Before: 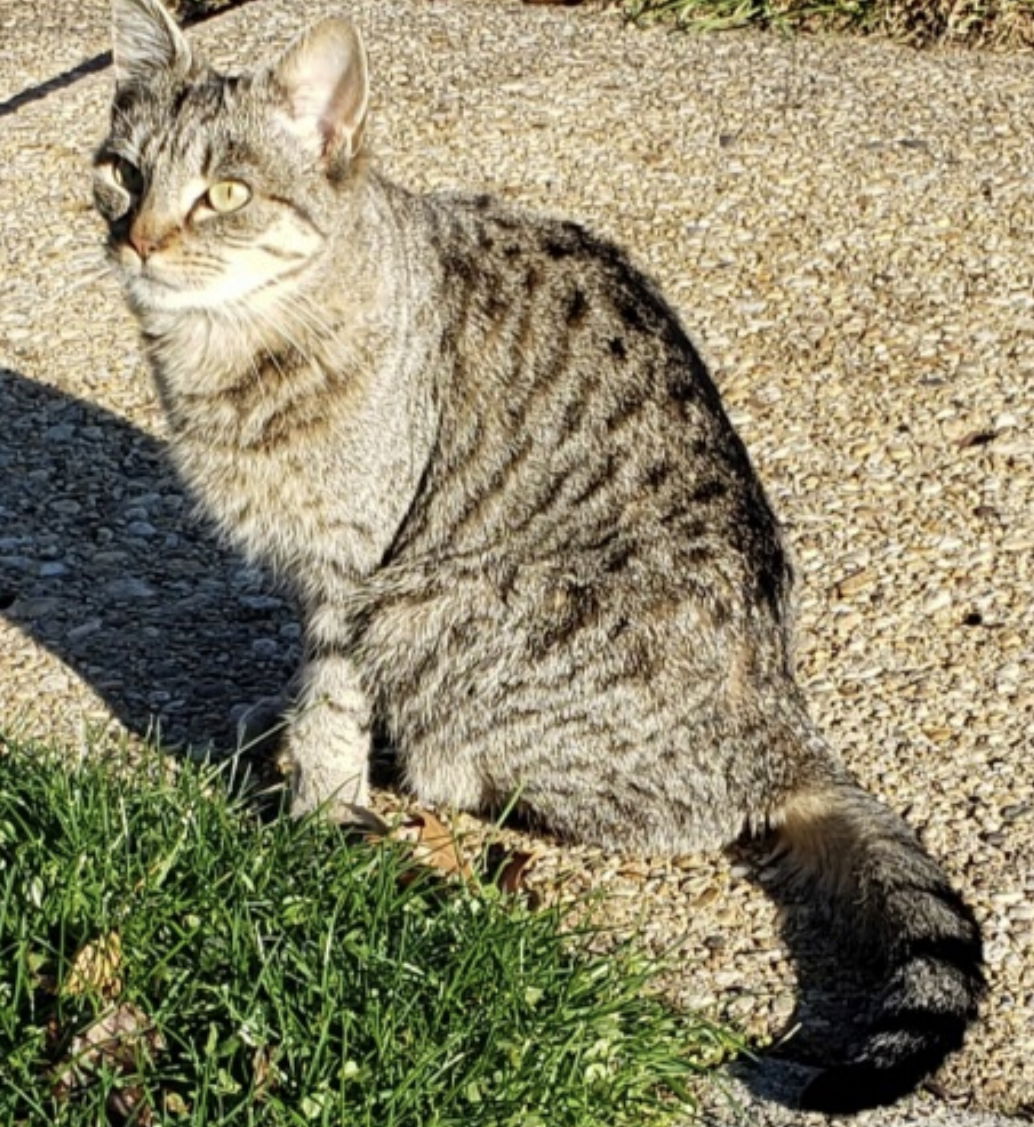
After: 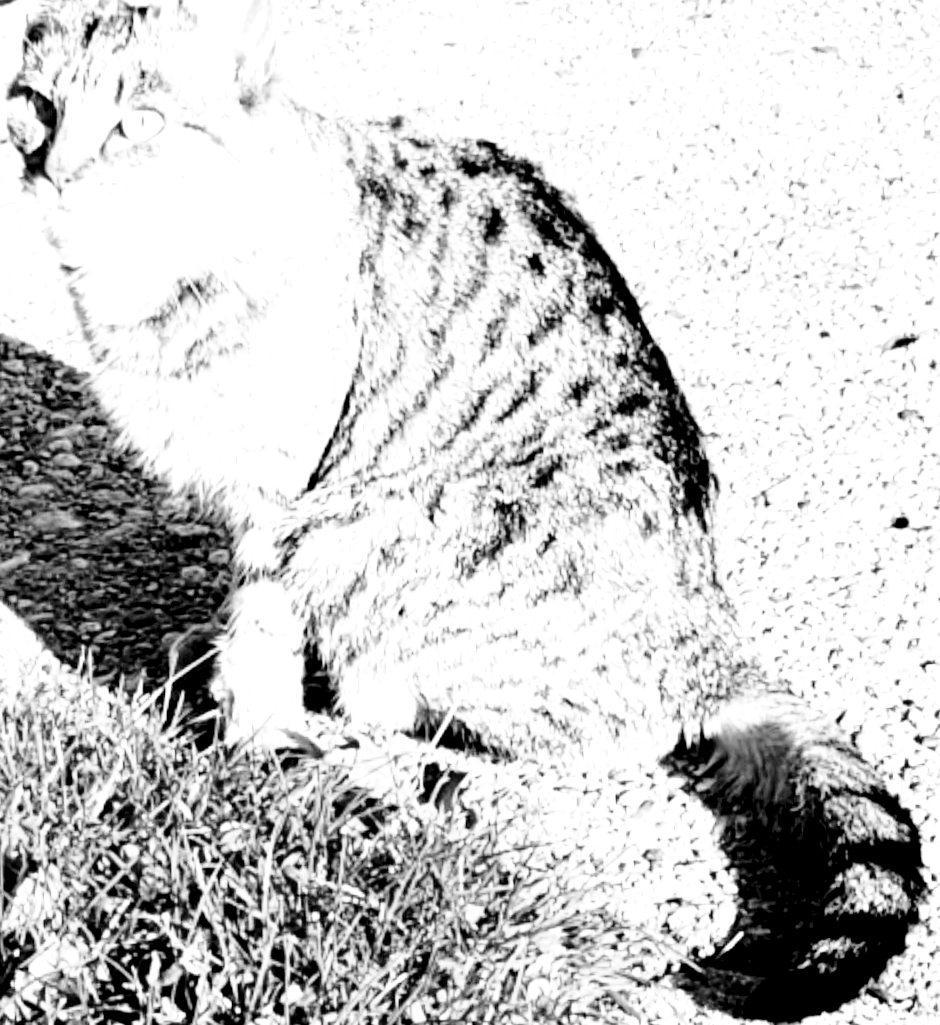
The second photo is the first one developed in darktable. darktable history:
crop and rotate: angle 1.96°, left 5.673%, top 5.673%
exposure: black level correction 0.009, exposure 1.425 EV, compensate highlight preservation false
monochrome: on, module defaults
base curve: curves: ch0 [(0, 0) (0.036, 0.037) (0.121, 0.228) (0.46, 0.76) (0.859, 0.983) (1, 1)], preserve colors none
